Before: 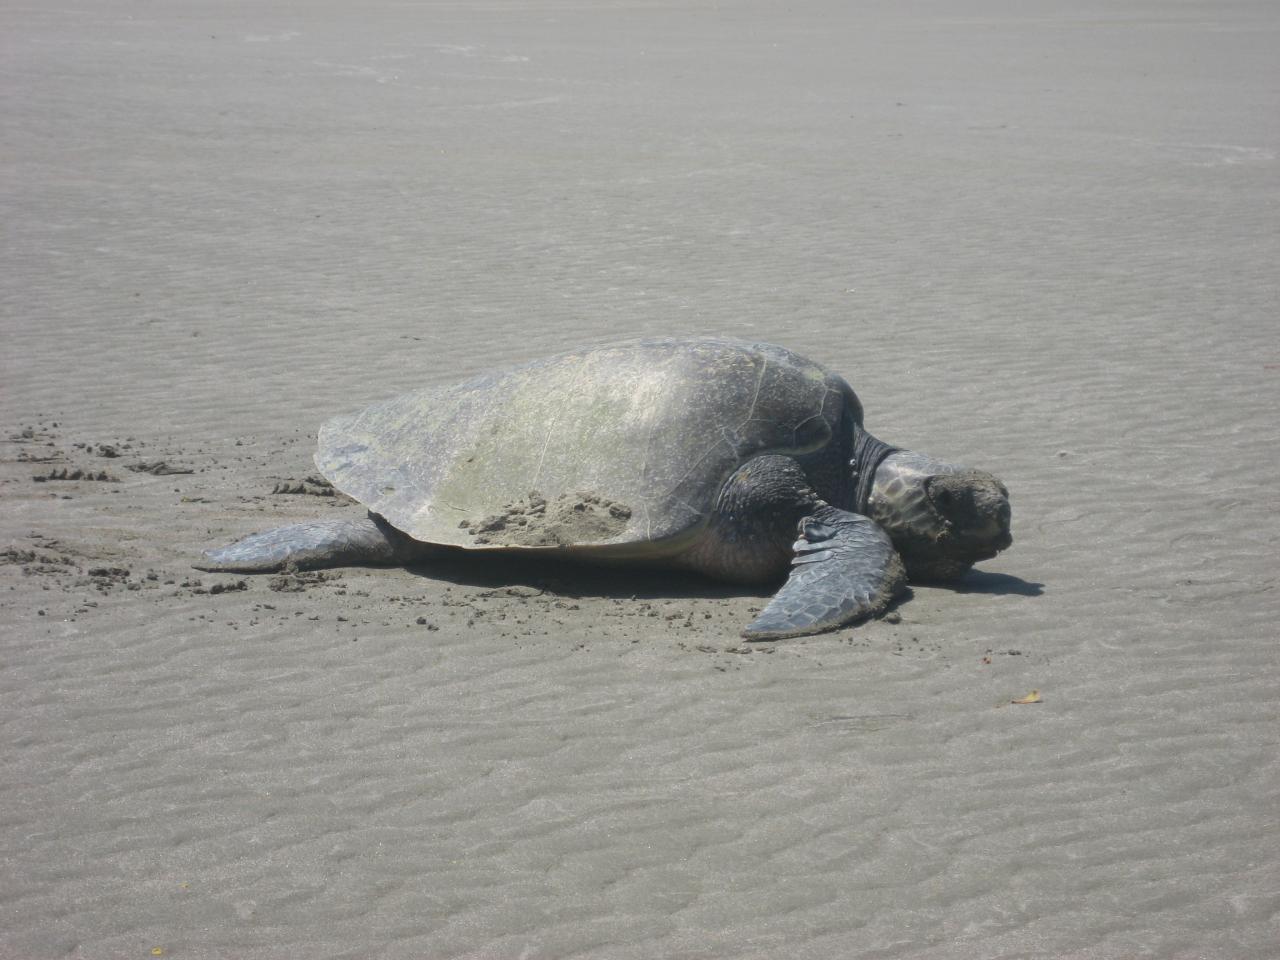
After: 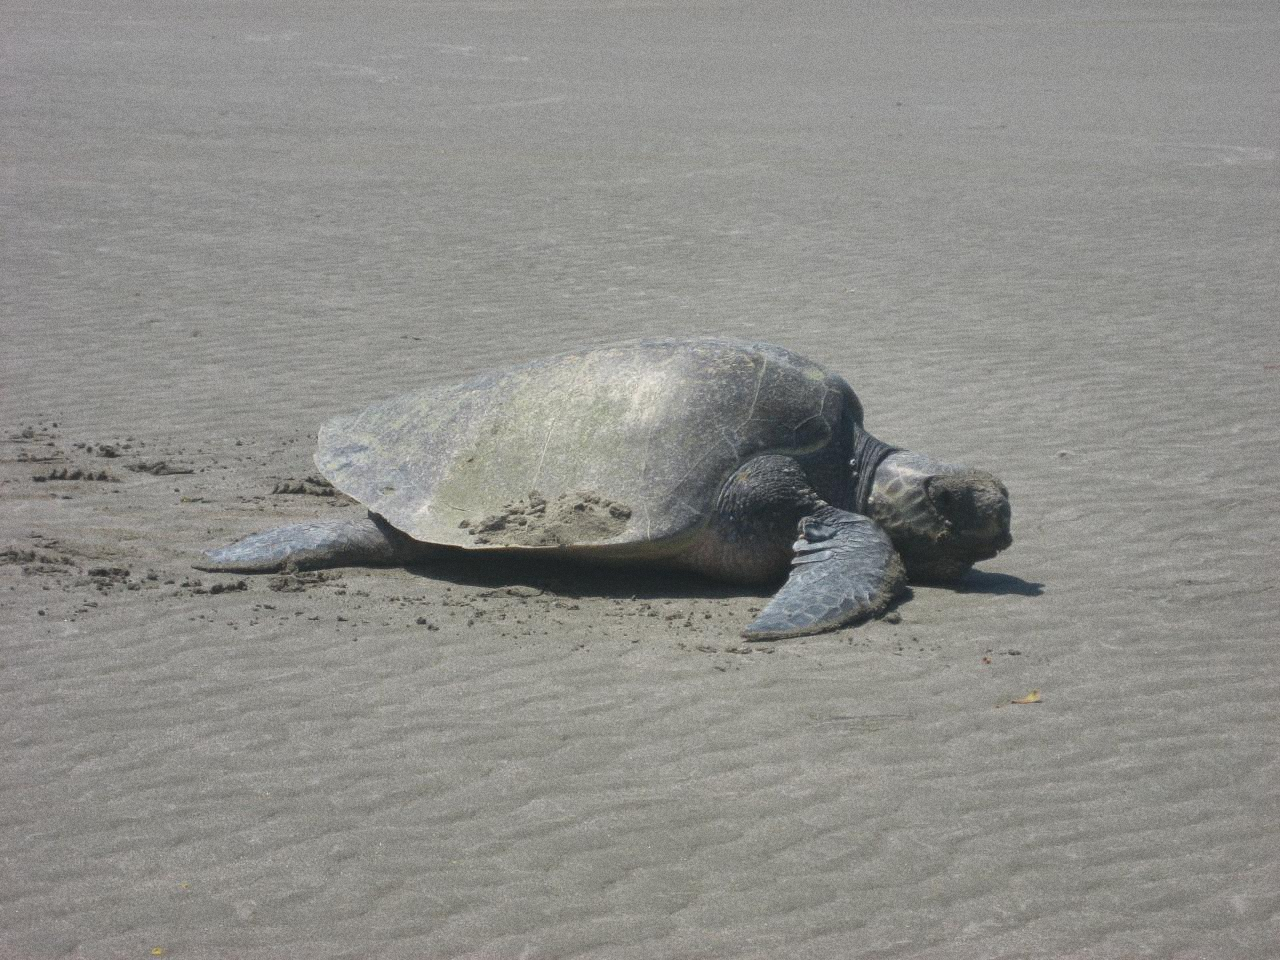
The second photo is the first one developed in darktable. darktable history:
grain: strength 26%
shadows and highlights: shadows 75, highlights -60.85, soften with gaussian
